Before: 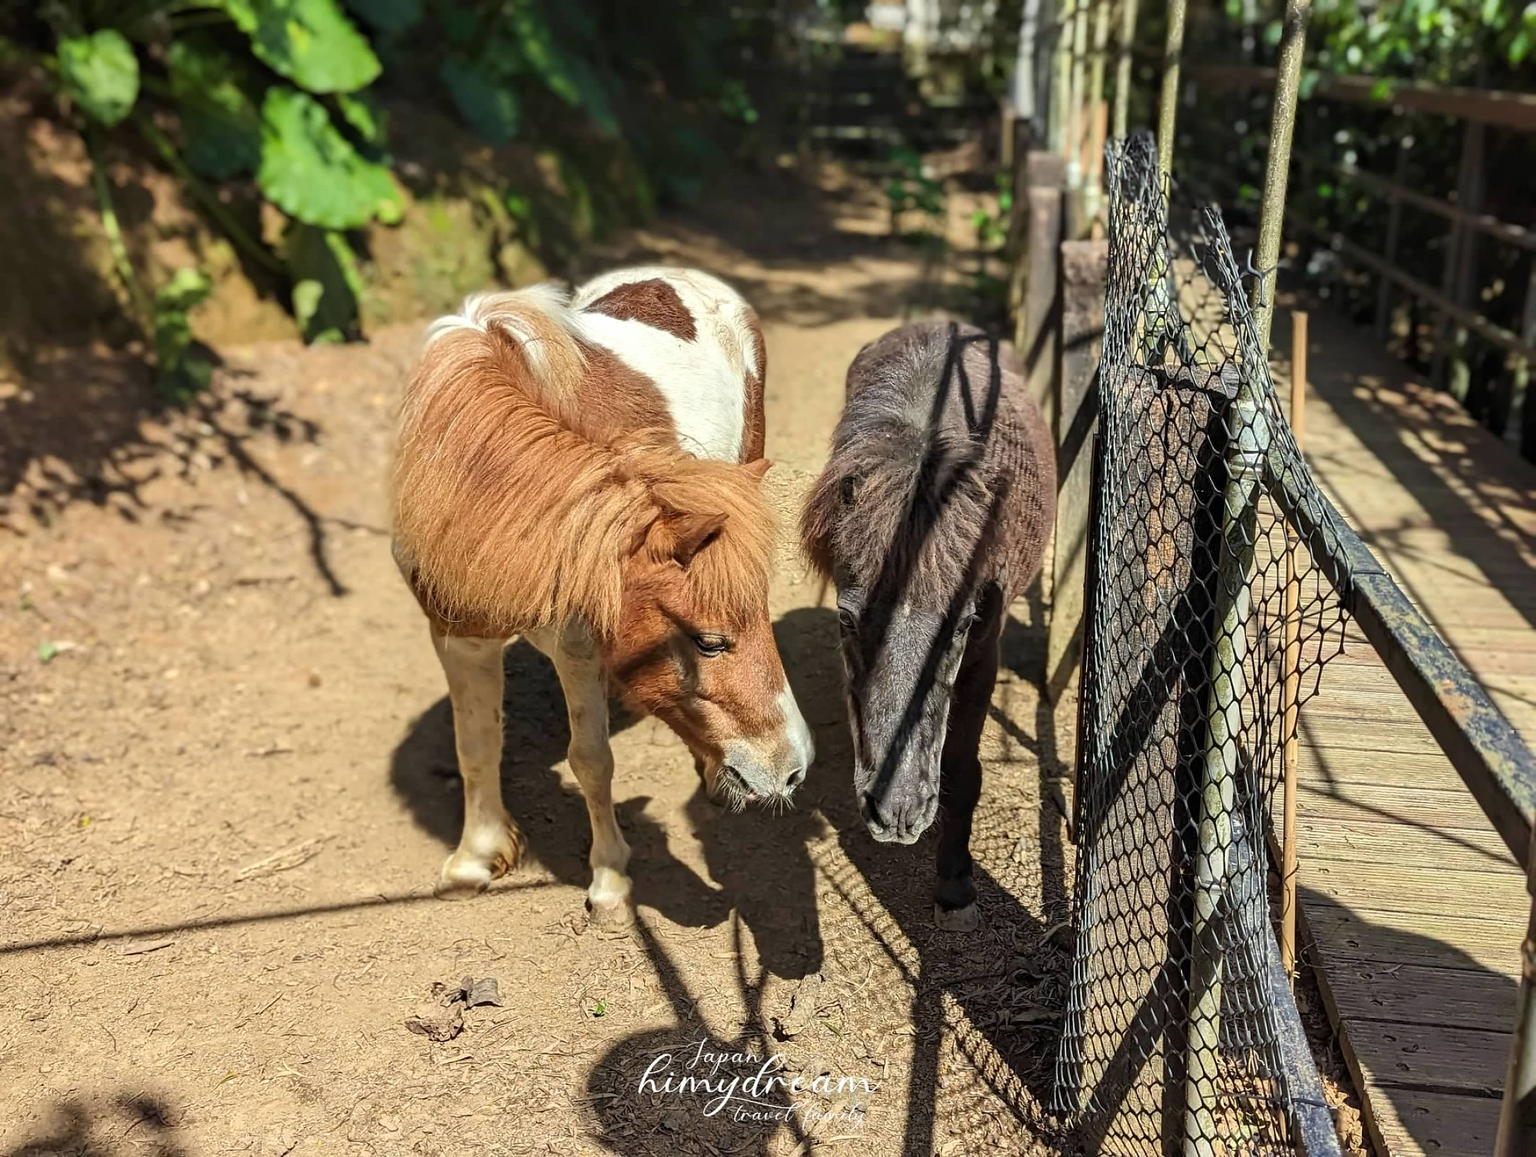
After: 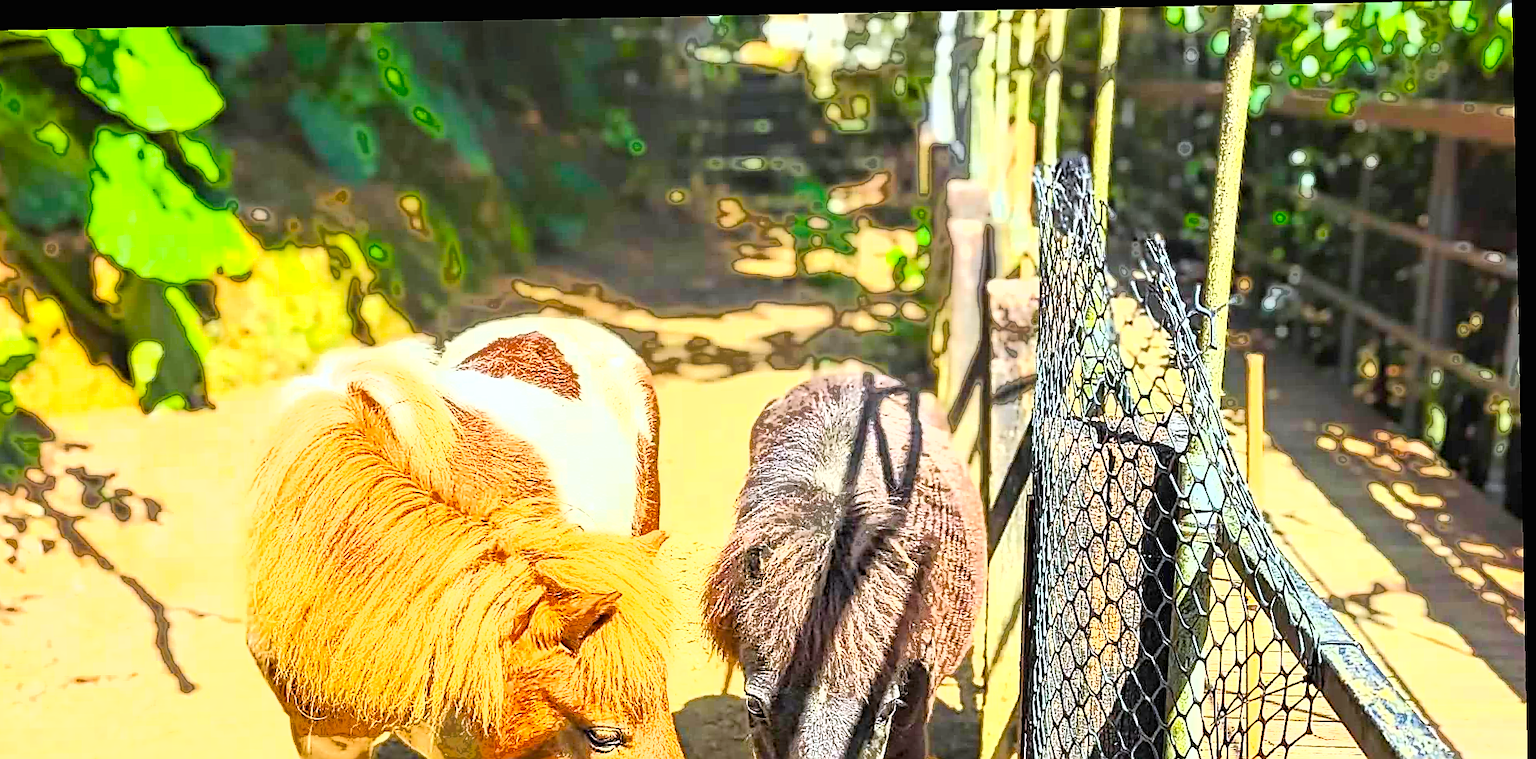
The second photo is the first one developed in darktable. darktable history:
white balance: red 0.983, blue 1.036
crop and rotate: left 11.812%, bottom 42.776%
rotate and perspective: rotation -1.17°, automatic cropping off
sharpen: radius 1.4, amount 1.25, threshold 0.7
exposure: black level correction 0, exposure 1.5 EV, compensate highlight preservation false
fill light: exposure -0.73 EV, center 0.69, width 2.2
color balance rgb: linear chroma grading › global chroma 15%, perceptual saturation grading › global saturation 30%
tone curve: curves: ch0 [(0, 0) (0.526, 0.642) (1, 1)], color space Lab, linked channels, preserve colors none
